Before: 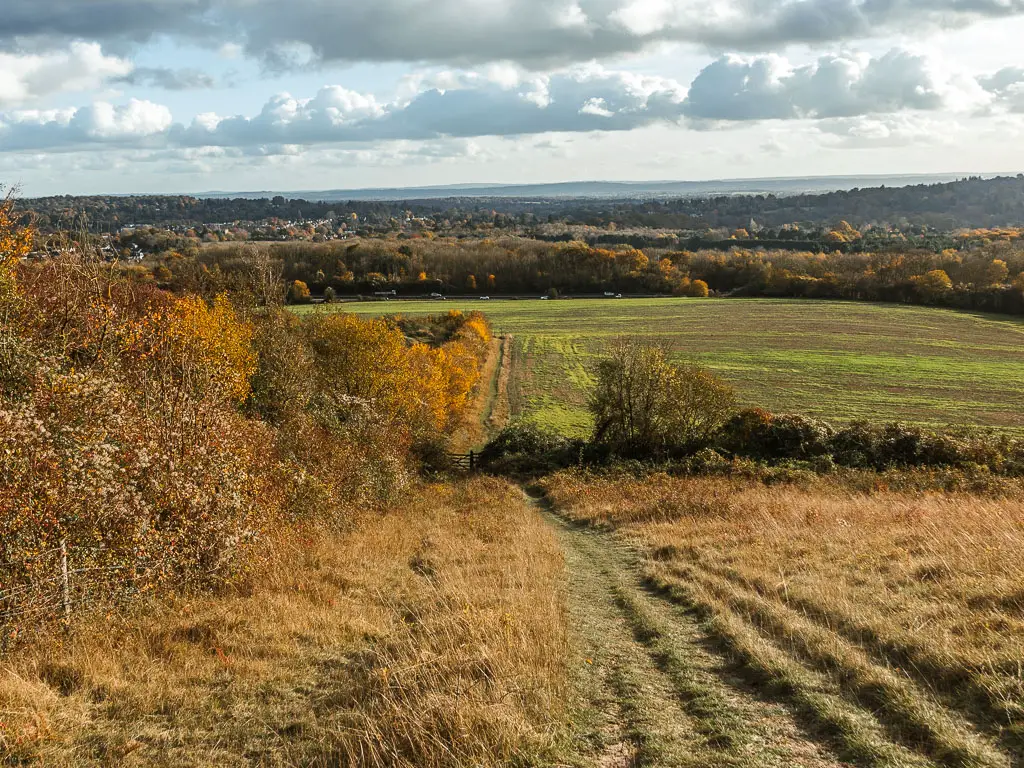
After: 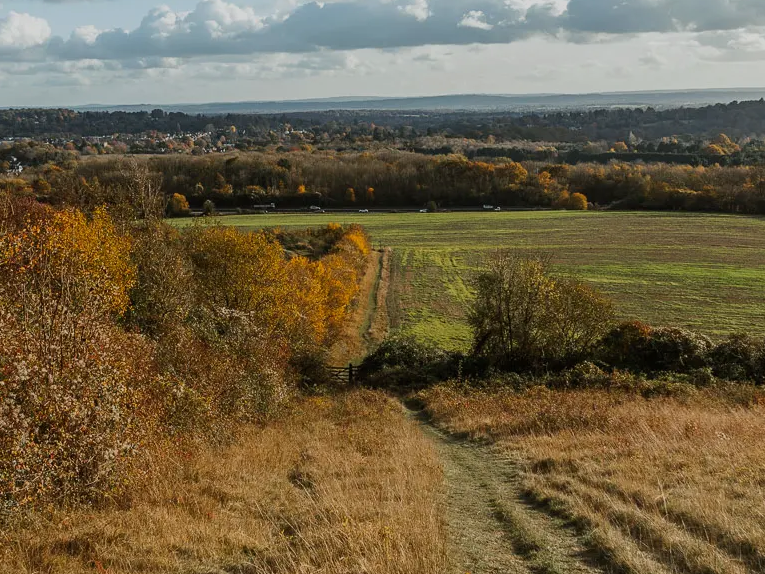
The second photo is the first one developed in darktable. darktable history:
crop and rotate: left 11.831%, top 11.346%, right 13.429%, bottom 13.899%
exposure: exposure -0.582 EV, compensate highlight preservation false
